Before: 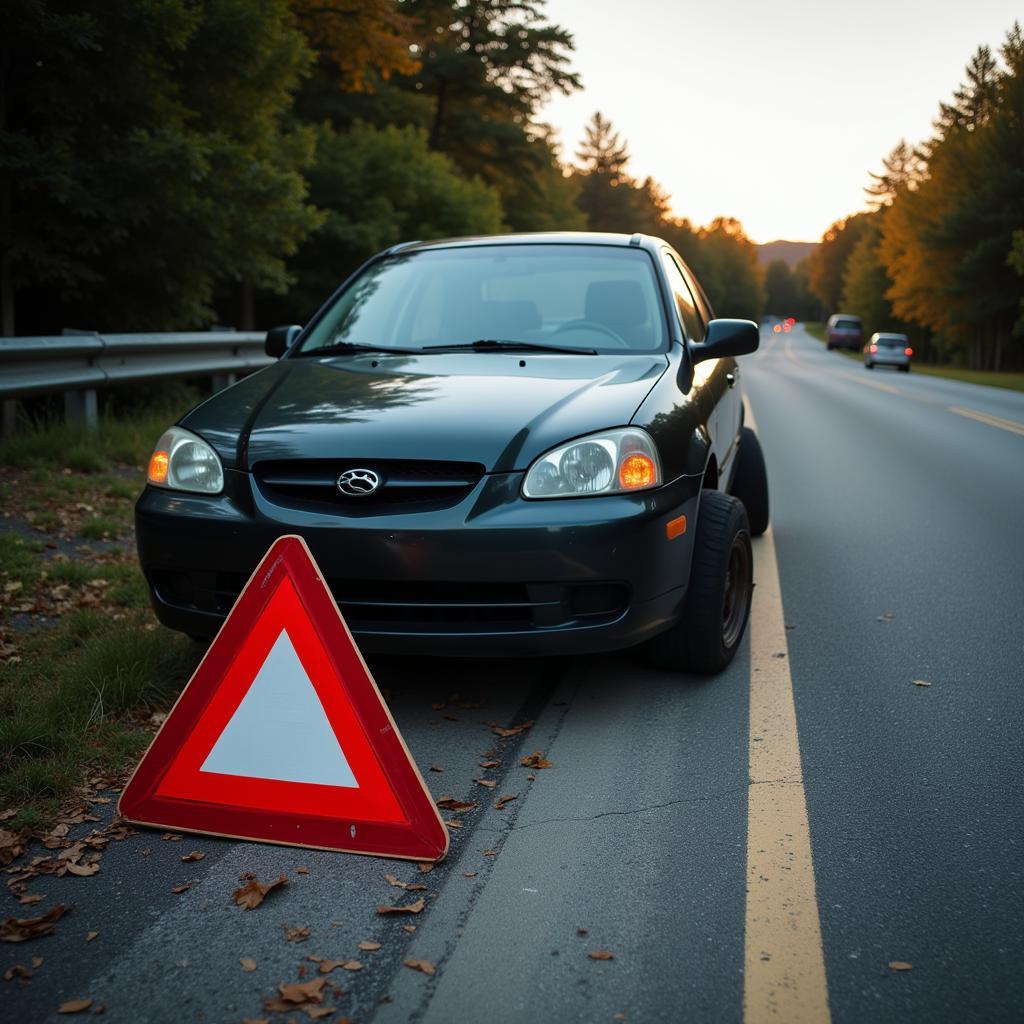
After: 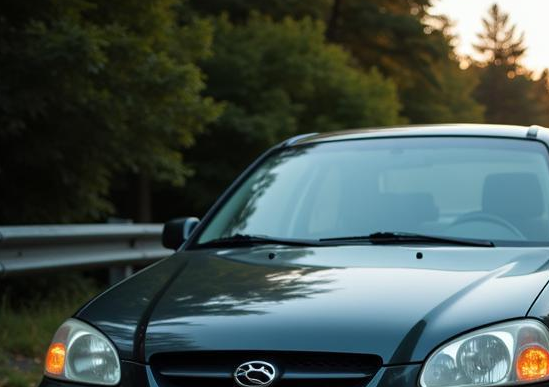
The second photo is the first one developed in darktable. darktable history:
crop: left 10.121%, top 10.631%, right 36.218%, bottom 51.526%
tone equalizer: on, module defaults
